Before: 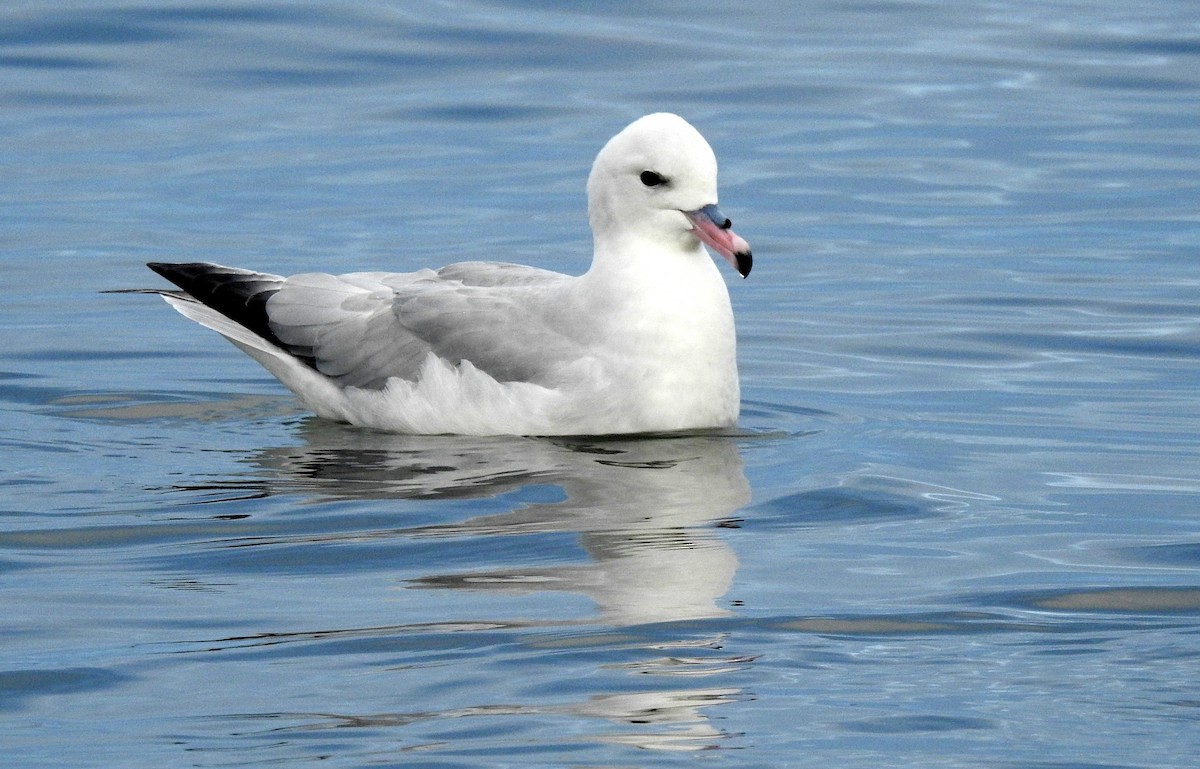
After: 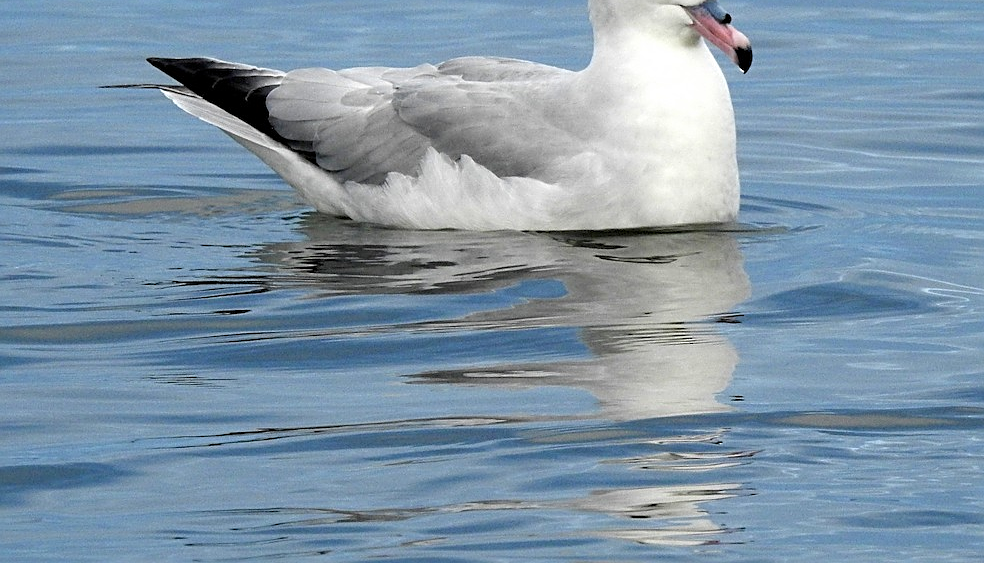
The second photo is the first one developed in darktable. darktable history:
crop: top 26.782%, right 17.992%
sharpen: on, module defaults
